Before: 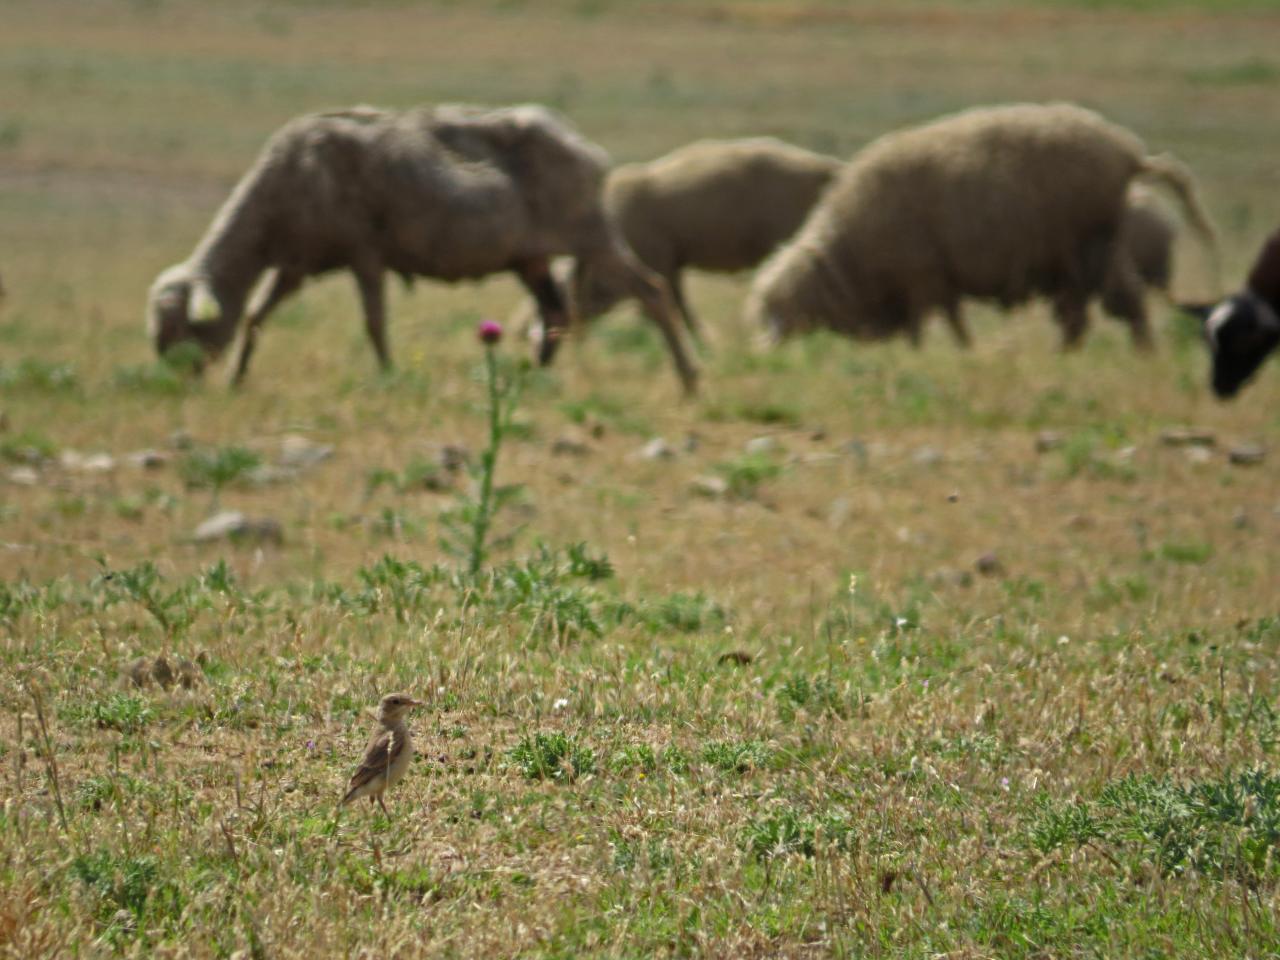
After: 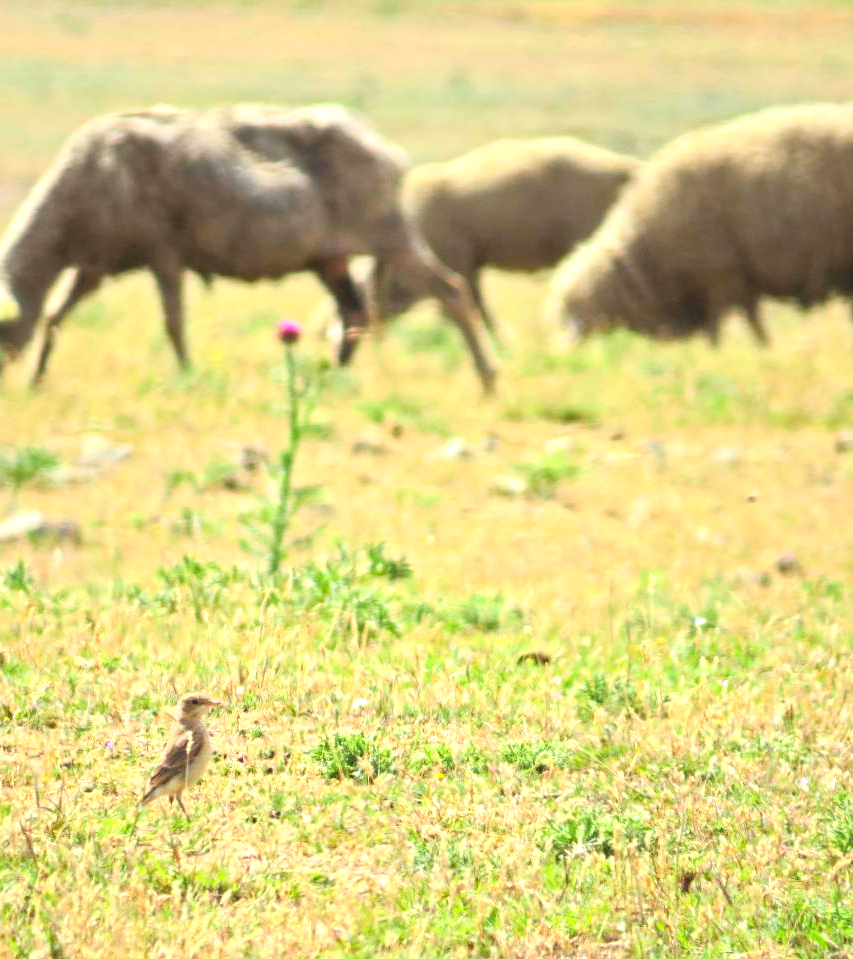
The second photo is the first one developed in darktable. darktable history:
exposure: black level correction 0, exposure 1.379 EV, compensate exposure bias true, compensate highlight preservation false
crop and rotate: left 15.754%, right 17.579%
contrast brightness saturation: contrast 0.2, brightness 0.16, saturation 0.22
